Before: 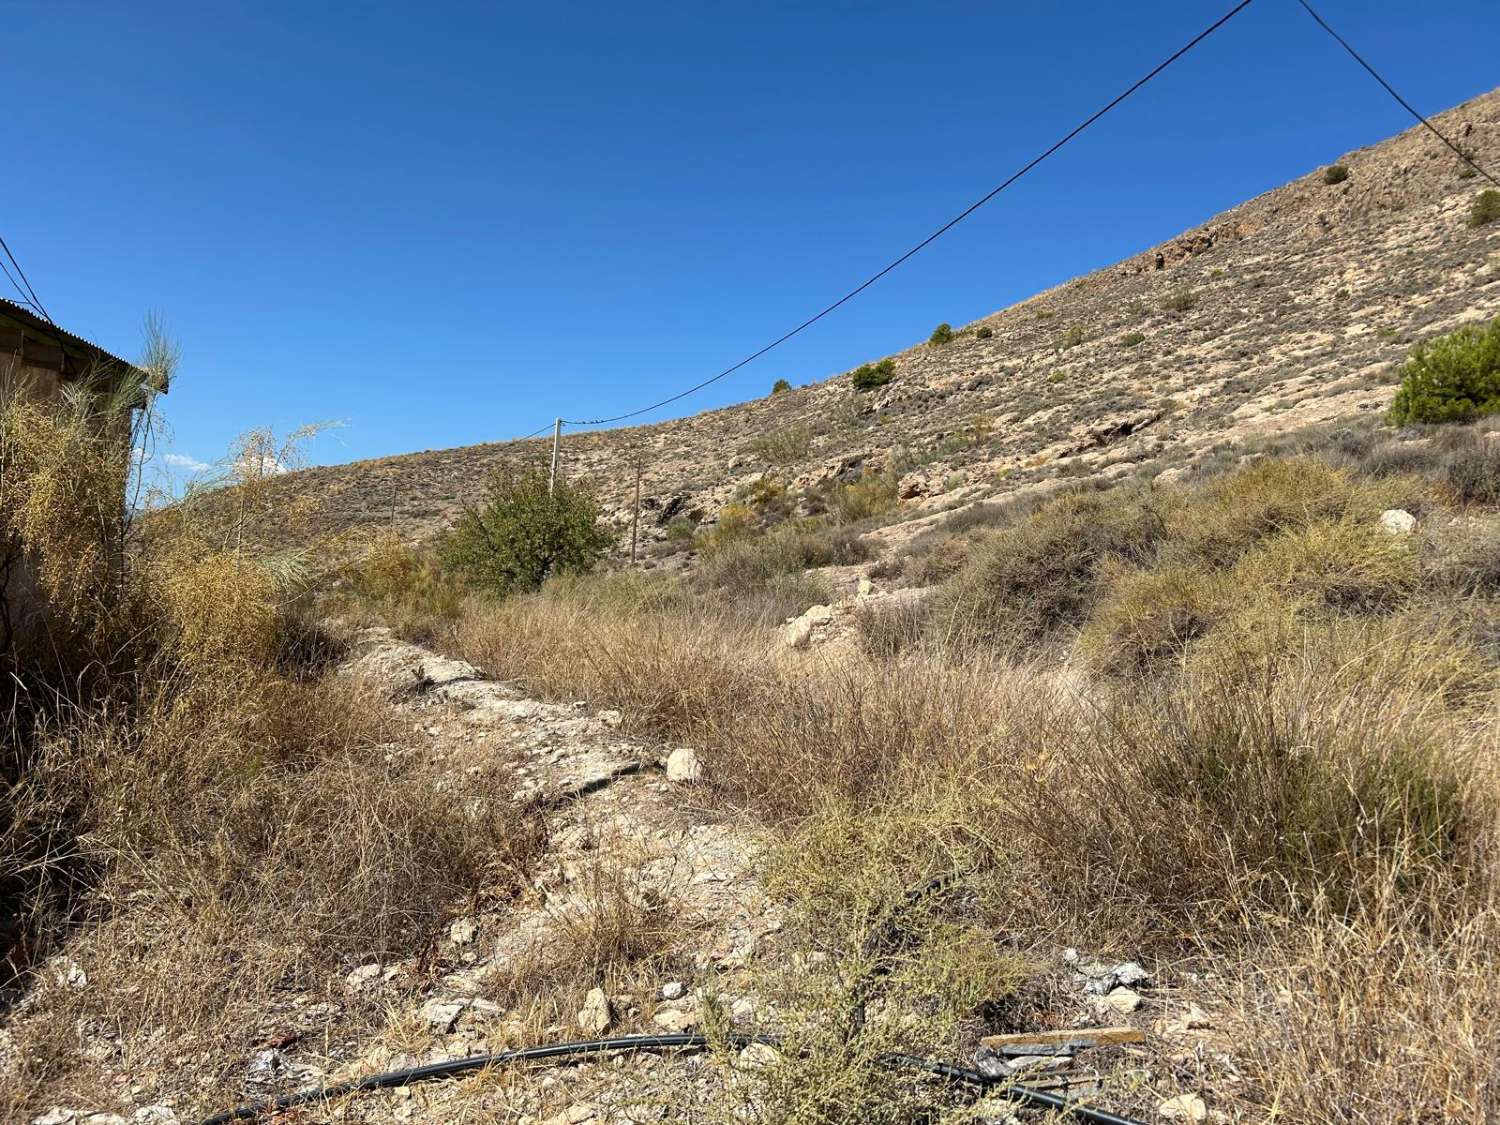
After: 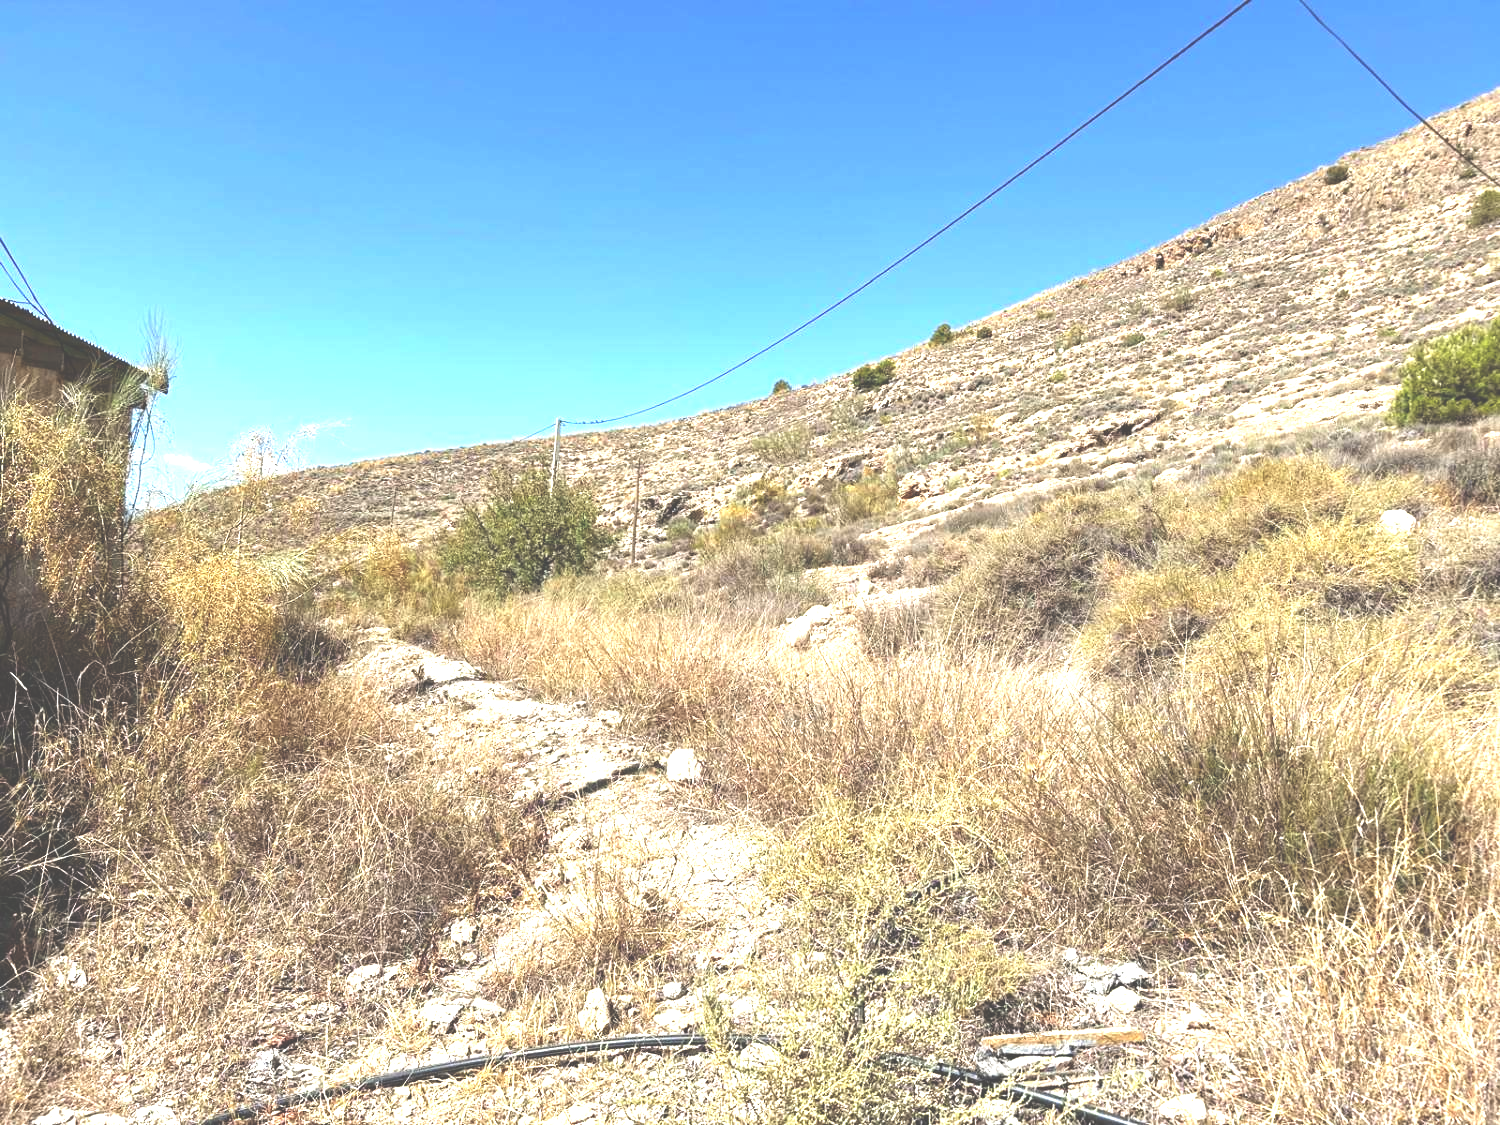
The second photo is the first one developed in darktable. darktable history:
exposure: black level correction -0.024, exposure 1.397 EV, compensate highlight preservation false
